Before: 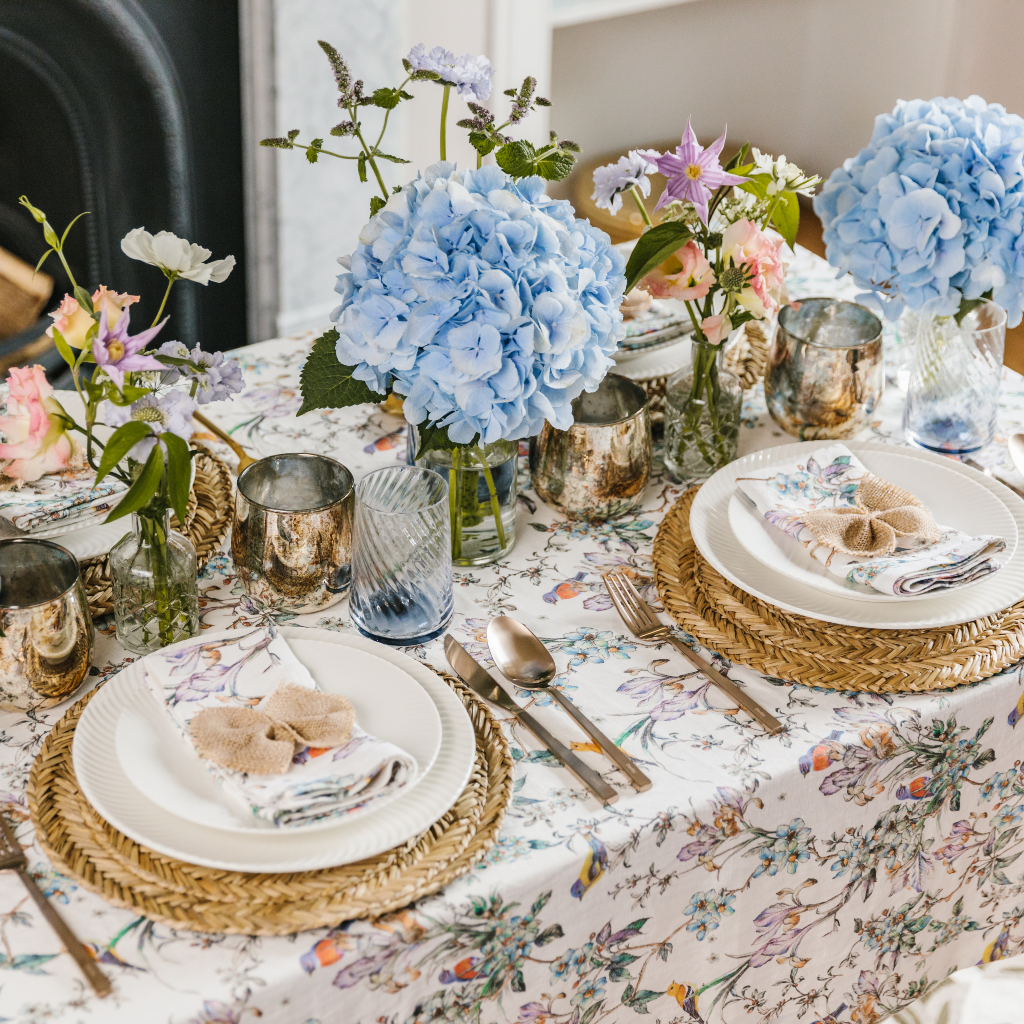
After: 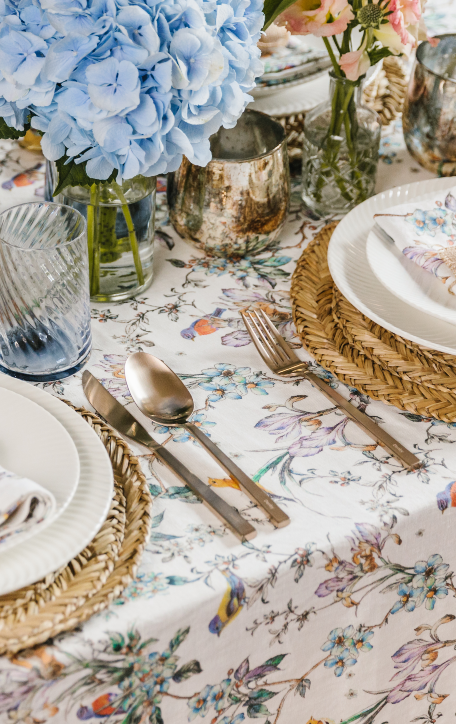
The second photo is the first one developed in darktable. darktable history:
crop: left 35.387%, top 25.828%, right 20.002%, bottom 3.372%
